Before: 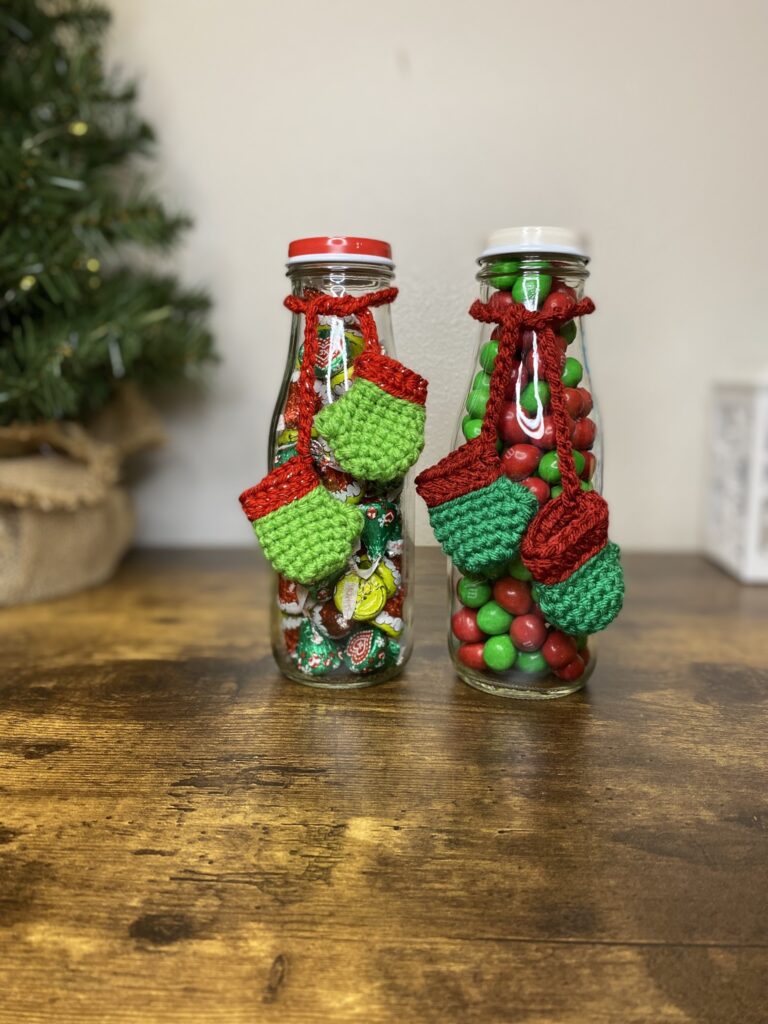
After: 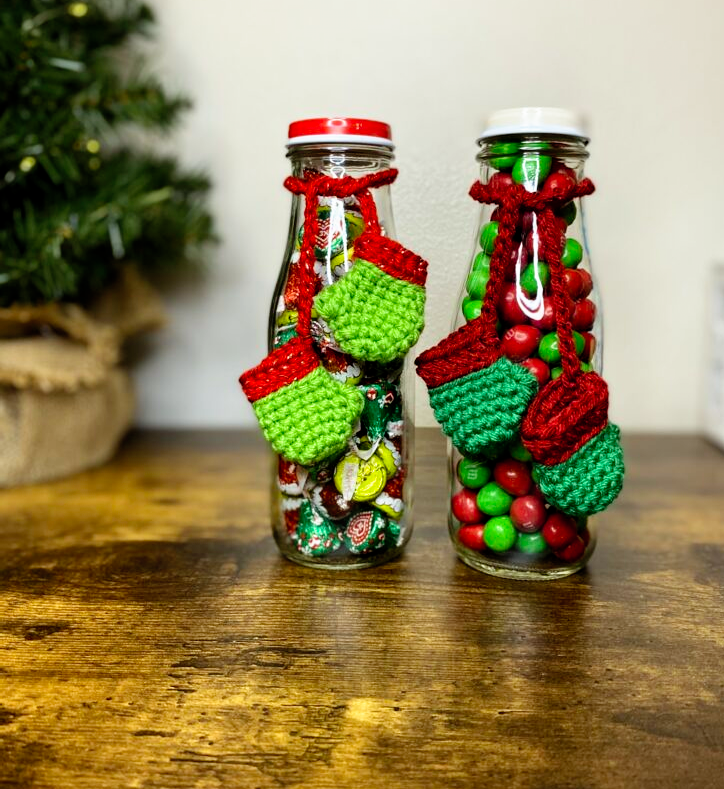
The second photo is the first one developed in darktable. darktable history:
crop and rotate: angle 0.03°, top 11.643%, right 5.651%, bottom 11.189%
filmic rgb: black relative exposure -8.7 EV, white relative exposure 2.7 EV, threshold 3 EV, target black luminance 0%, hardness 6.25, latitude 76.53%, contrast 1.326, shadows ↔ highlights balance -0.349%, preserve chrominance no, color science v4 (2020), enable highlight reconstruction true
contrast brightness saturation: contrast 0.03, brightness 0.06, saturation 0.13
white balance: red 0.978, blue 0.999
